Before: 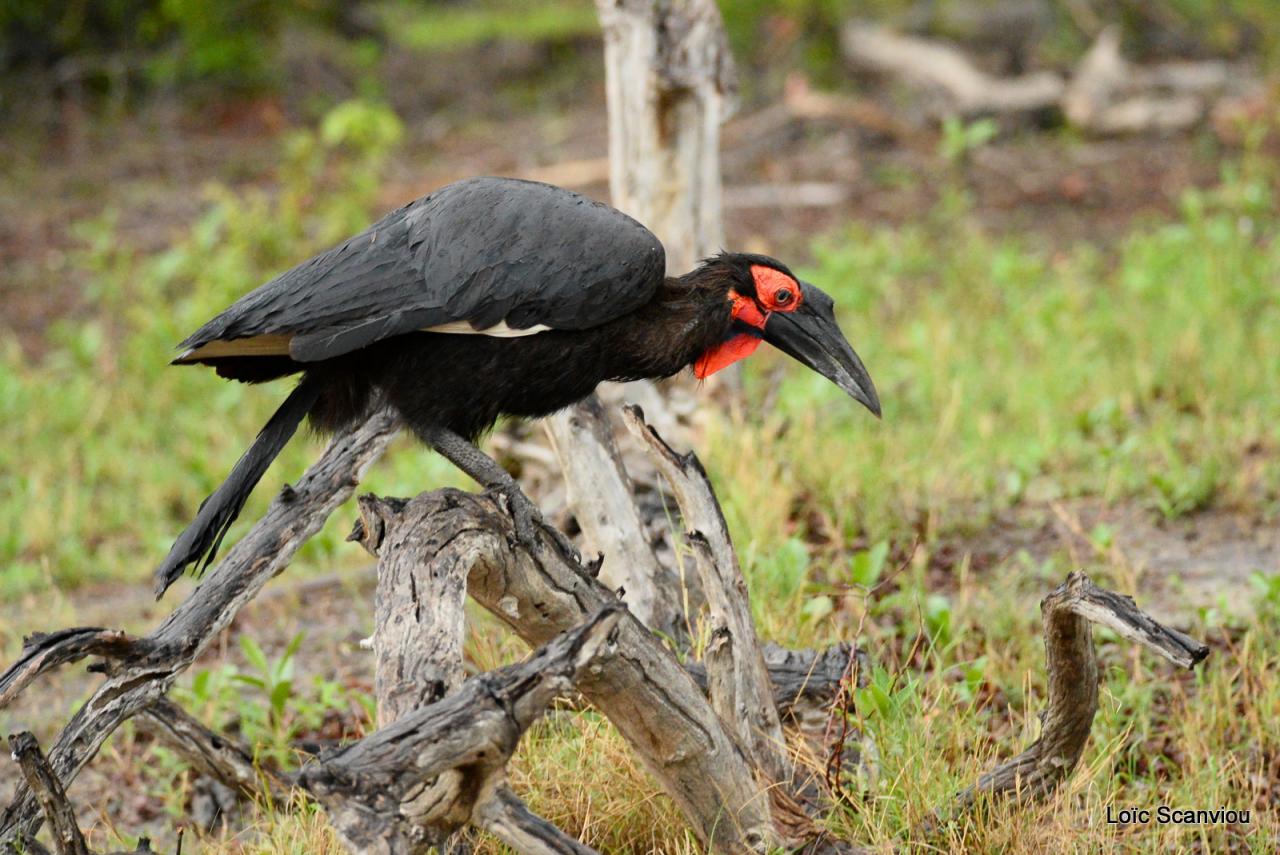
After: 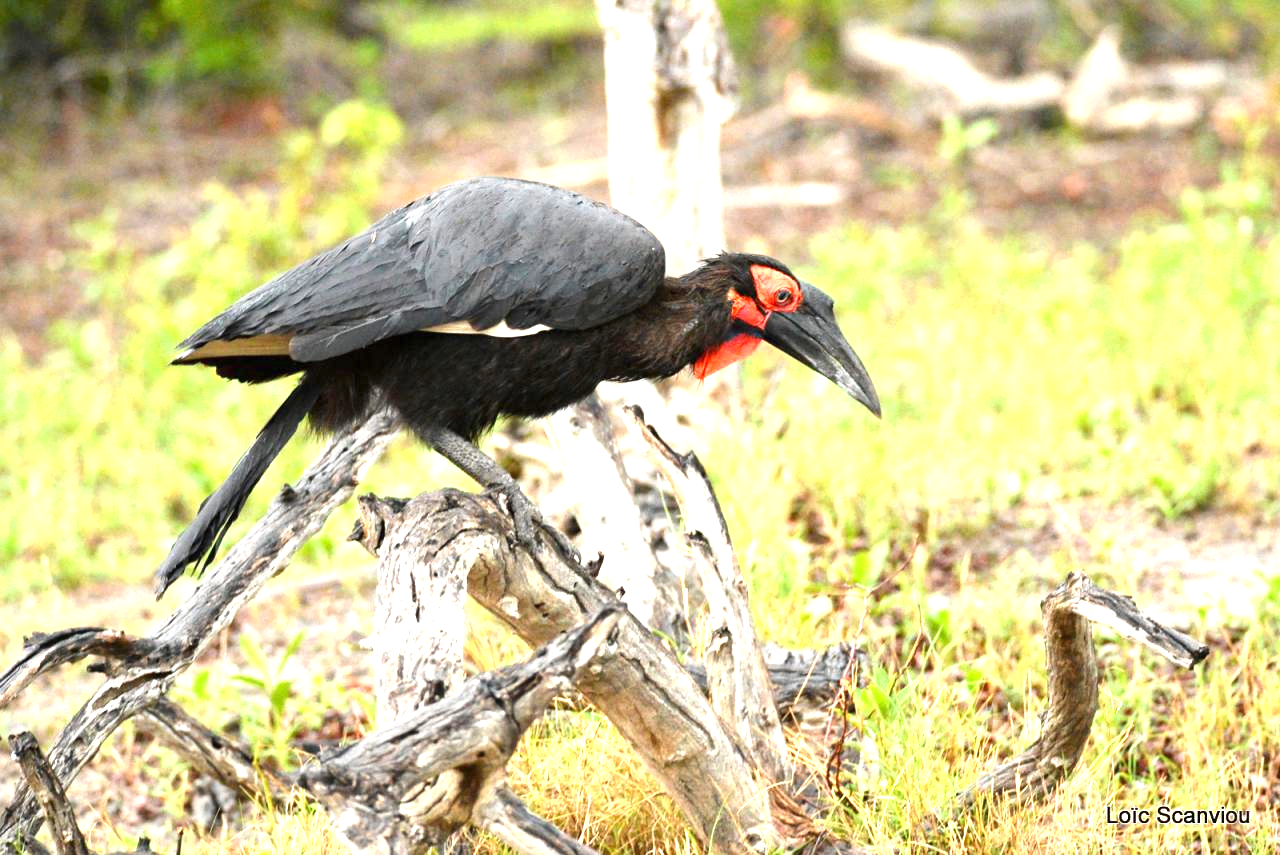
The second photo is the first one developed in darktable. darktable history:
exposure: black level correction 0, exposure 1.488 EV, compensate exposure bias true, compensate highlight preservation false
